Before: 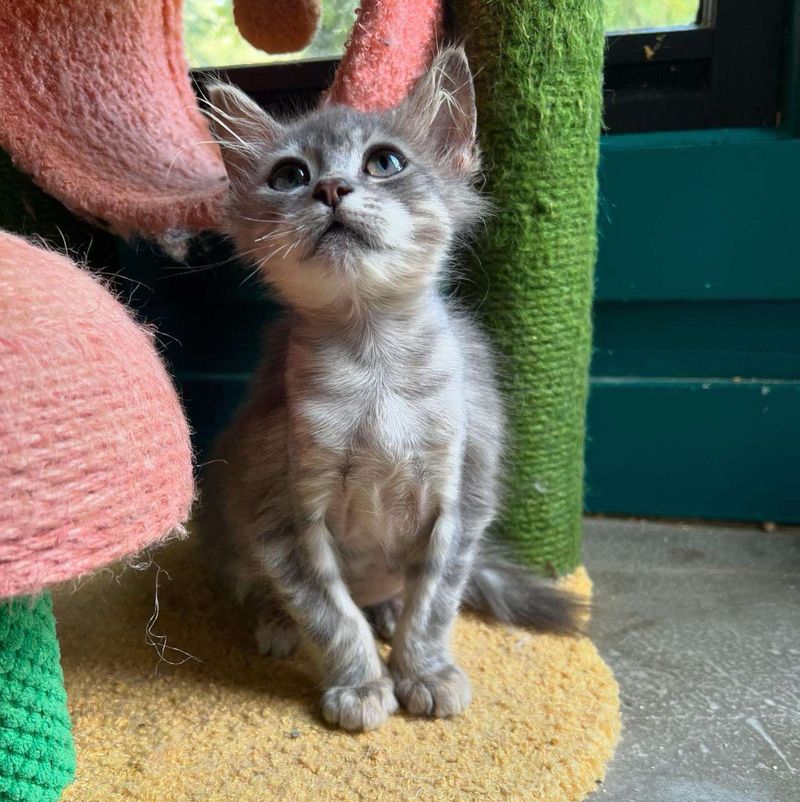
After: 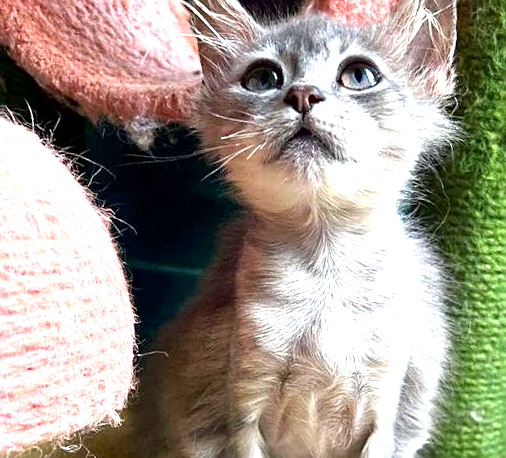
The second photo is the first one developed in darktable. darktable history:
sharpen: on, module defaults
exposure: black level correction 0.001, exposure 1.316 EV, compensate exposure bias true, compensate highlight preservation false
crop and rotate: angle -6.61°, left 2.023%, top 6.613%, right 27.741%, bottom 30.046%
contrast brightness saturation: contrast 0.034, brightness -0.033
